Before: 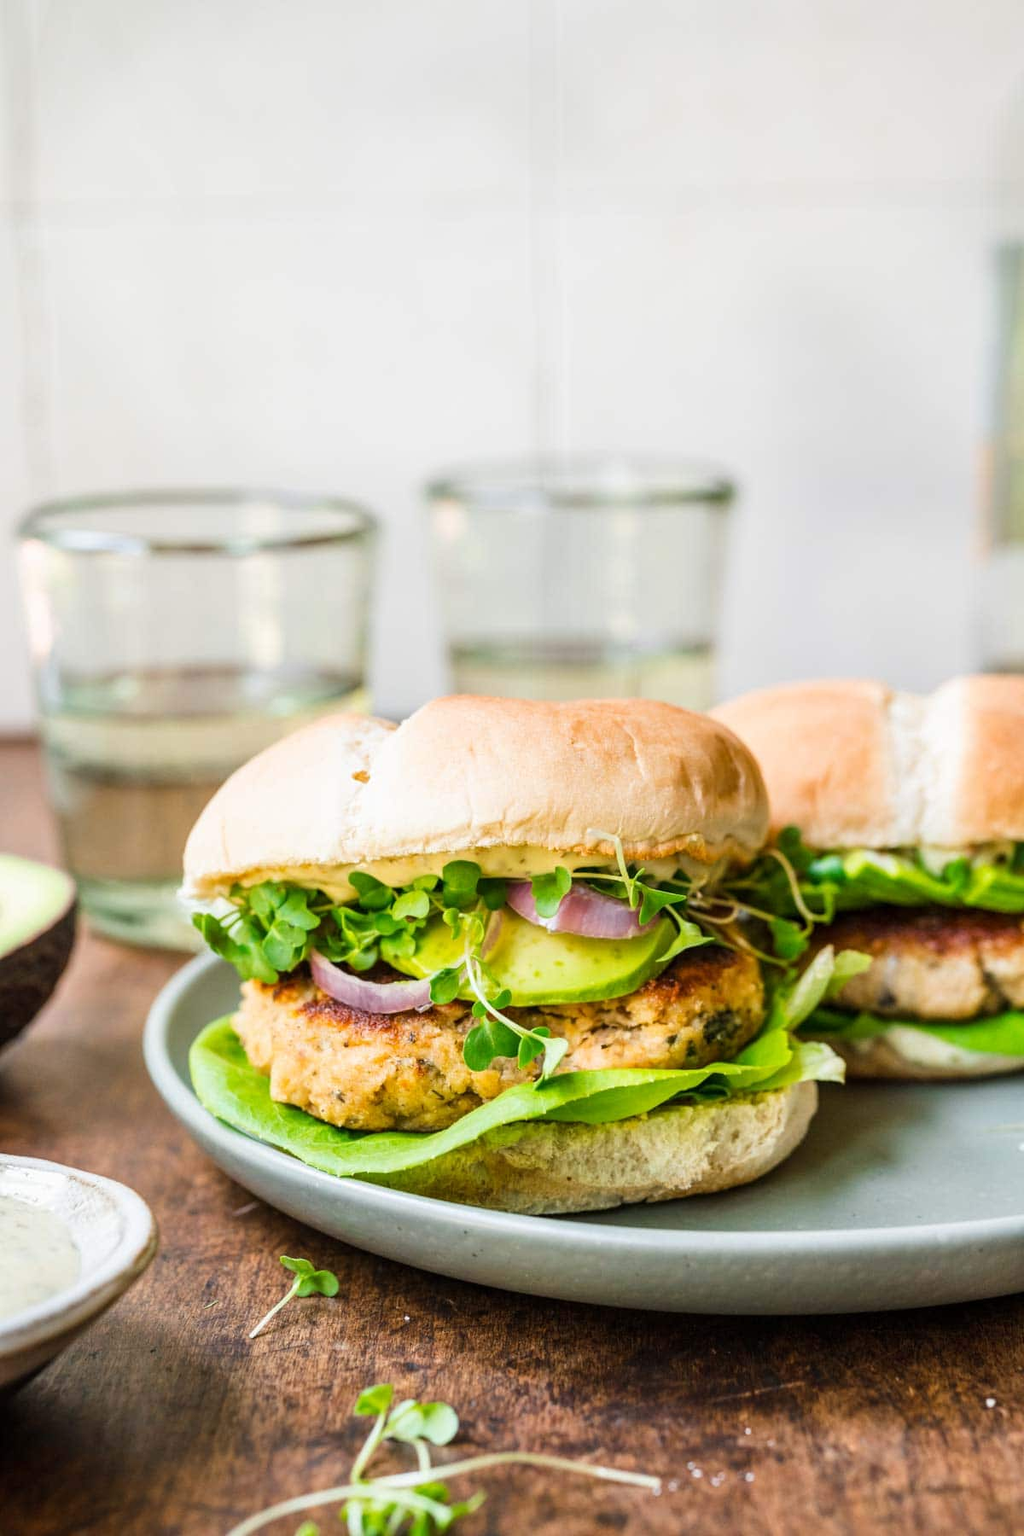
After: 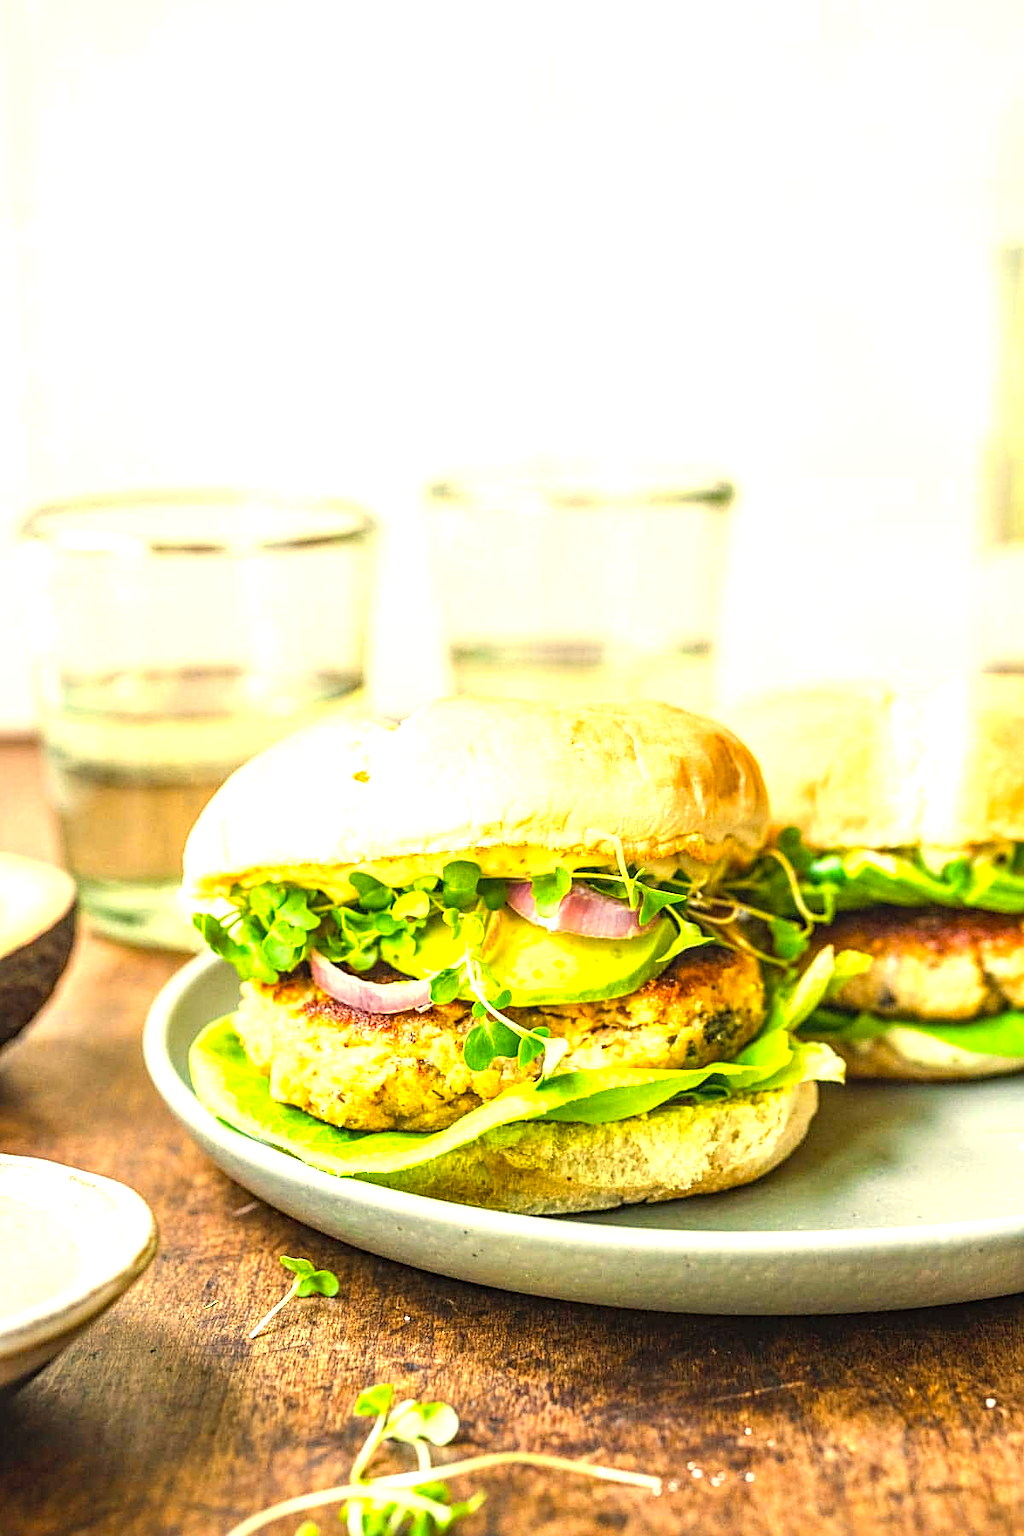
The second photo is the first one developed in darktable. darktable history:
sharpen: on, module defaults
exposure: black level correction 0, exposure 1.107 EV, compensate exposure bias true, compensate highlight preservation false
haze removal: adaptive false
color correction: highlights a* 2.34, highlights b* 23.46
local contrast: detail 110%
